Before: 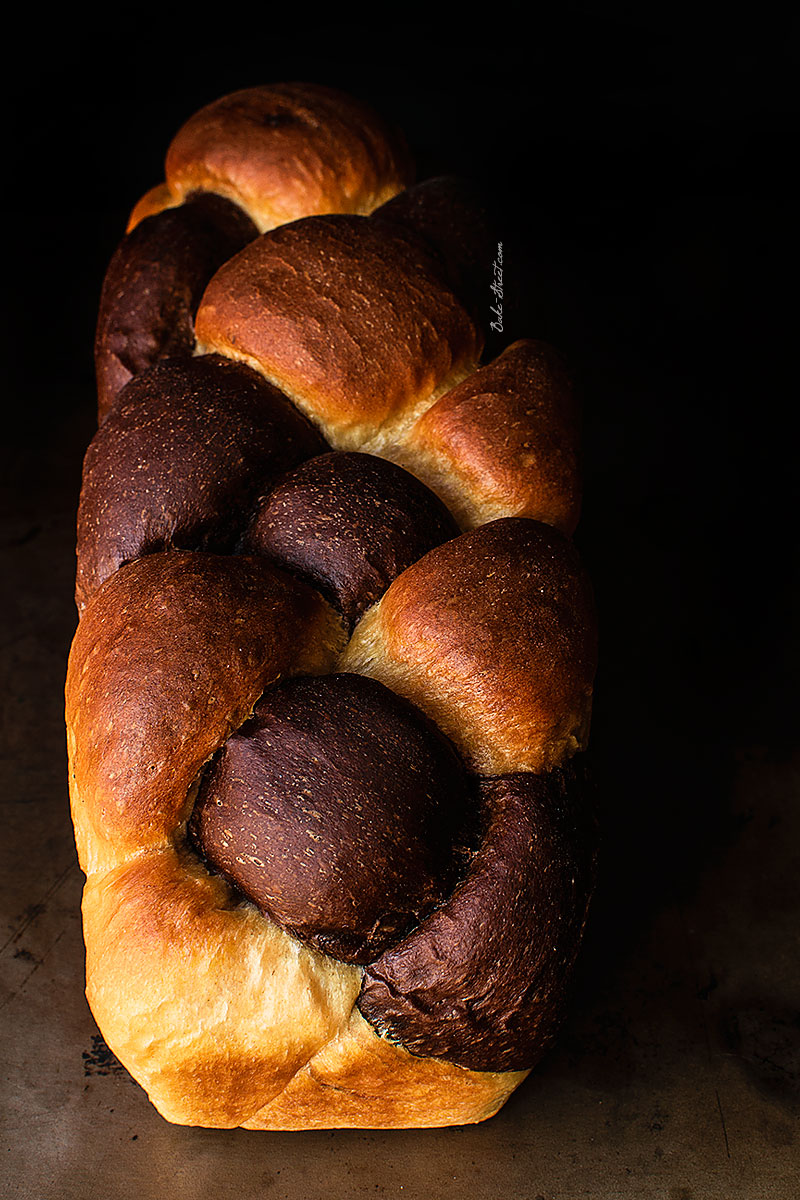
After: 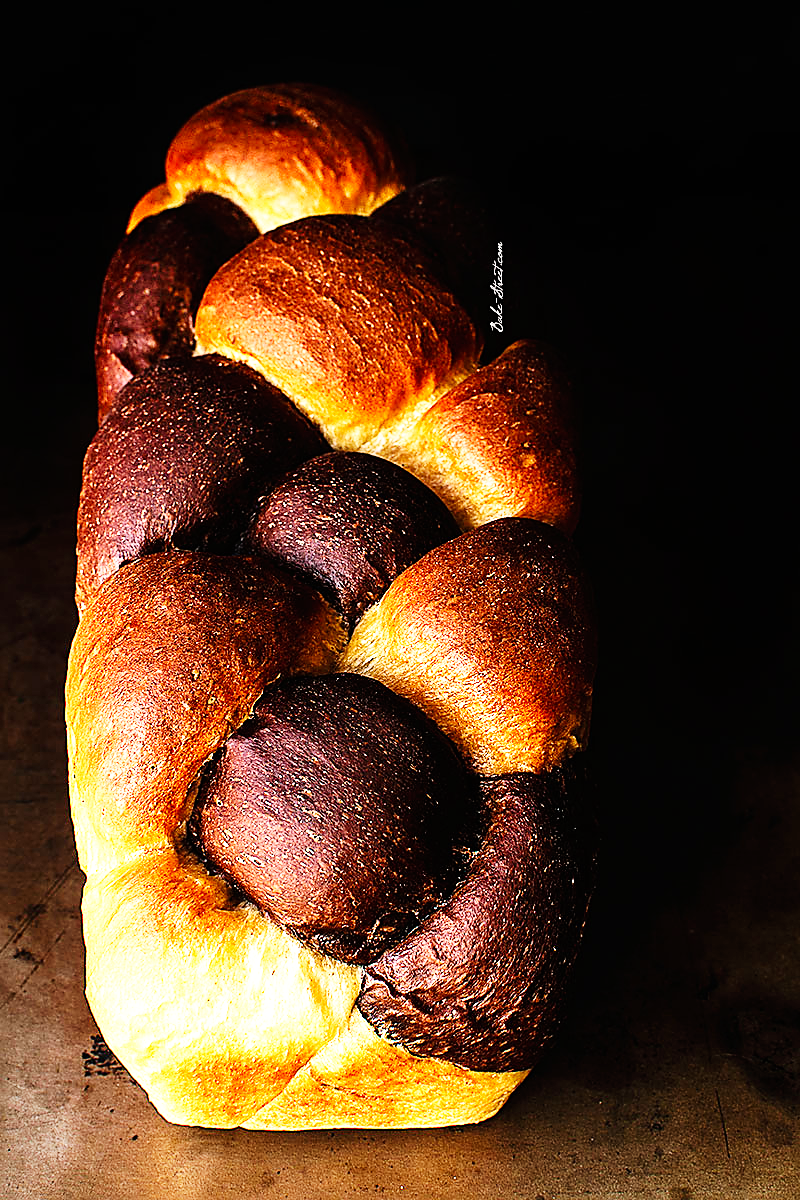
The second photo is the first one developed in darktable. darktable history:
base curve: curves: ch0 [(0, 0) (0.007, 0.004) (0.027, 0.03) (0.046, 0.07) (0.207, 0.54) (0.442, 0.872) (0.673, 0.972) (1, 1)], preserve colors none
sharpen: on, module defaults
exposure: exposure 0.556 EV, compensate highlight preservation false
